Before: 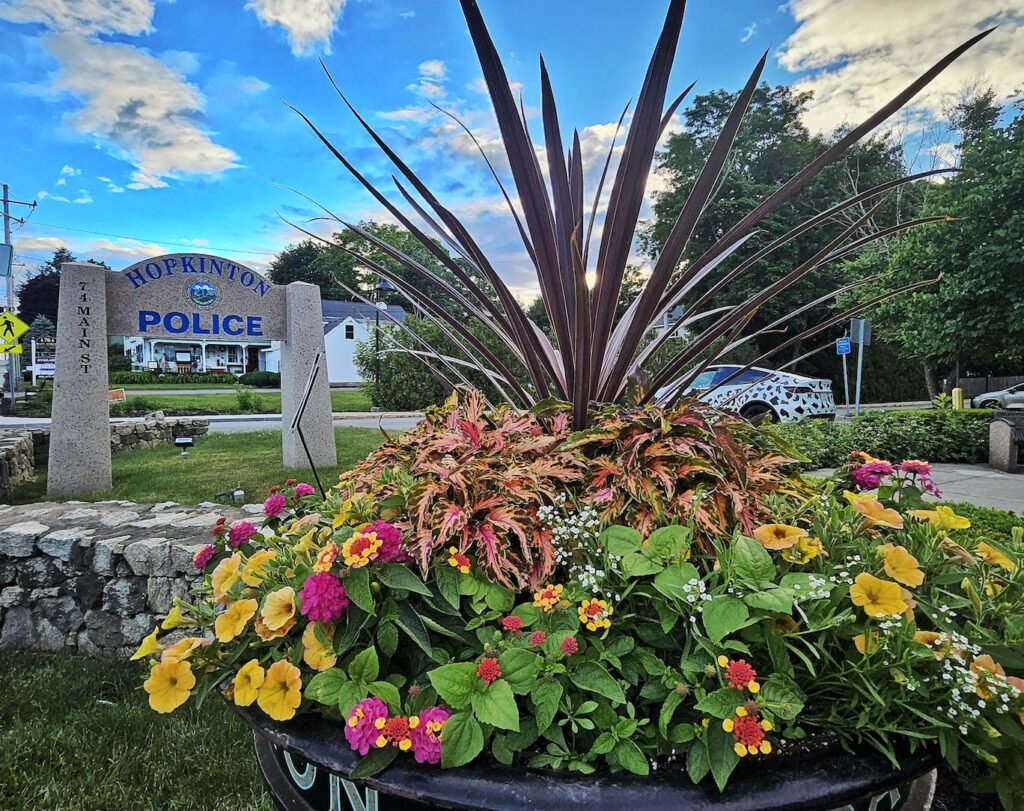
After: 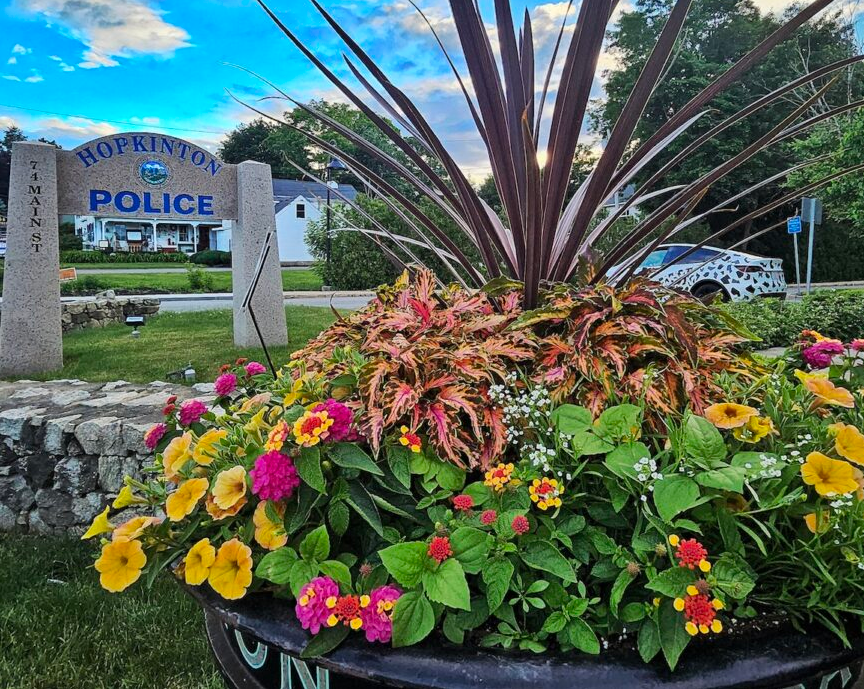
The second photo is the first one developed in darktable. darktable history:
crop and rotate: left 4.857%, top 14.959%, right 10.699%
